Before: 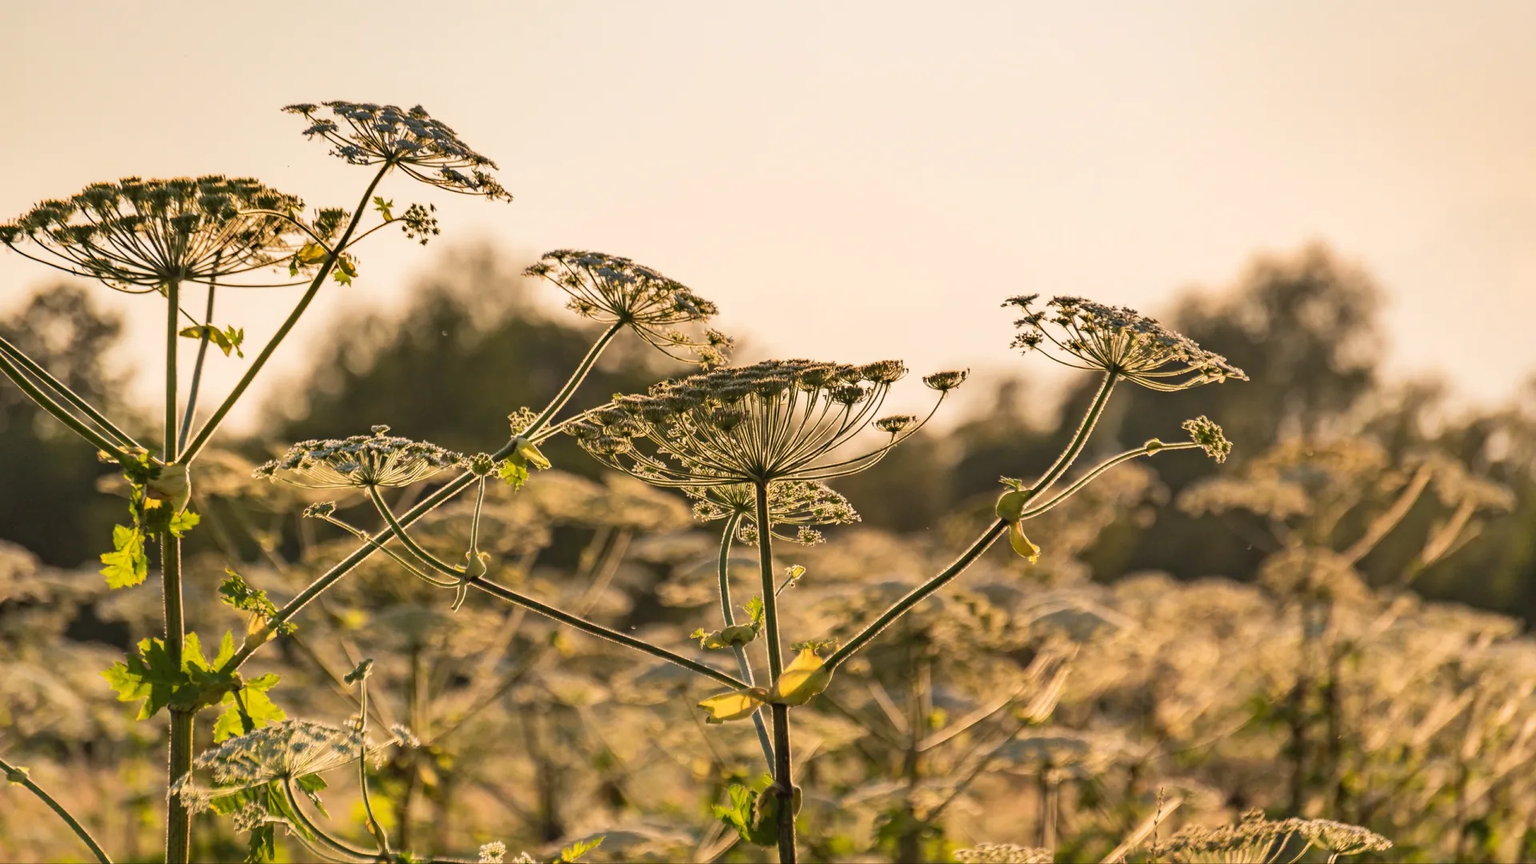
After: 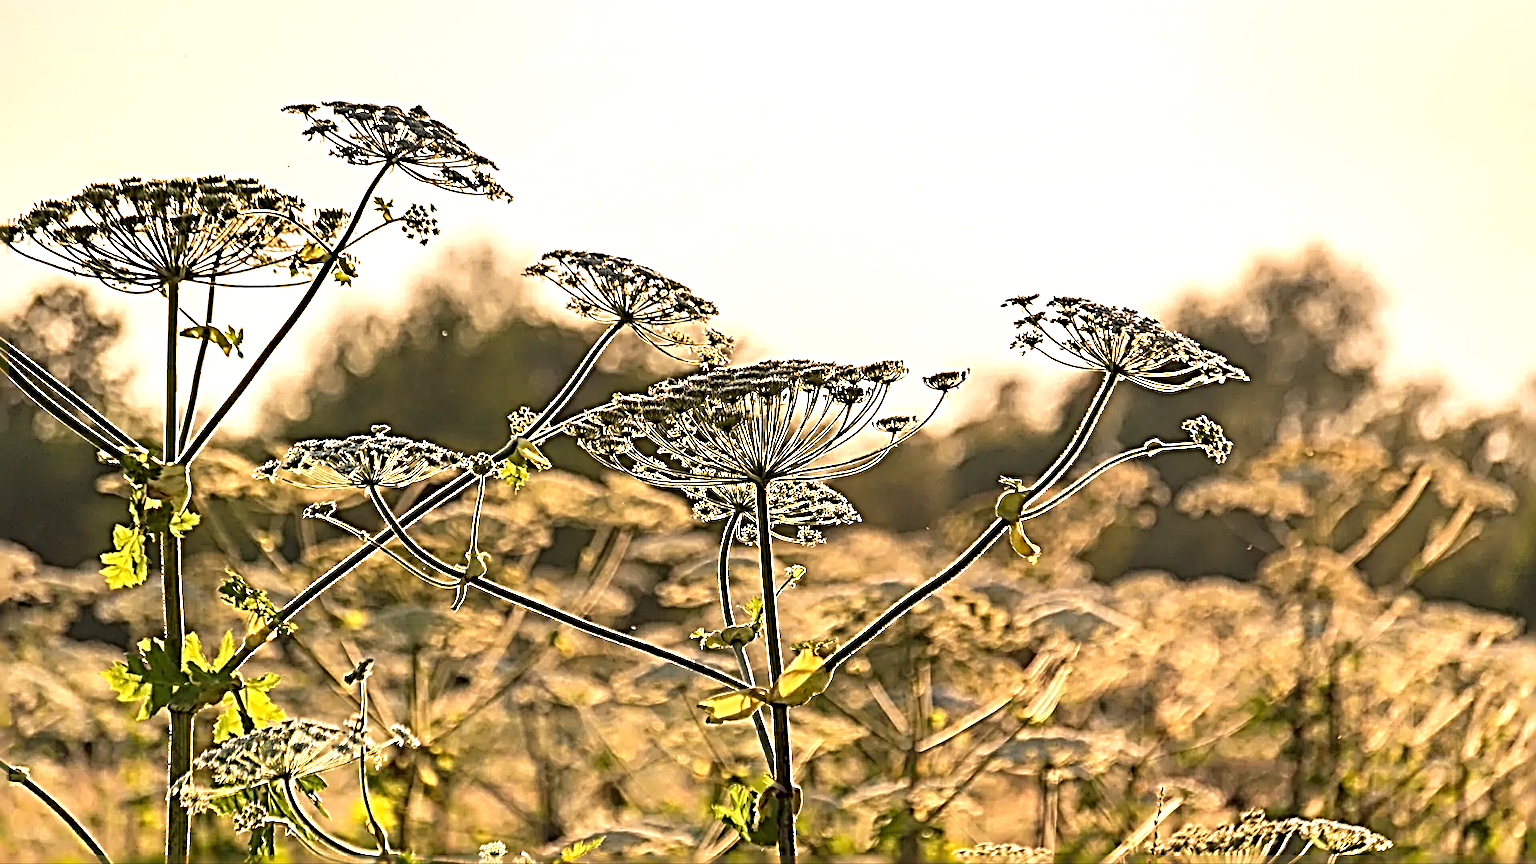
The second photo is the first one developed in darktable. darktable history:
sharpen: radius 4.001, amount 2
exposure: exposure 0.556 EV, compensate highlight preservation false
